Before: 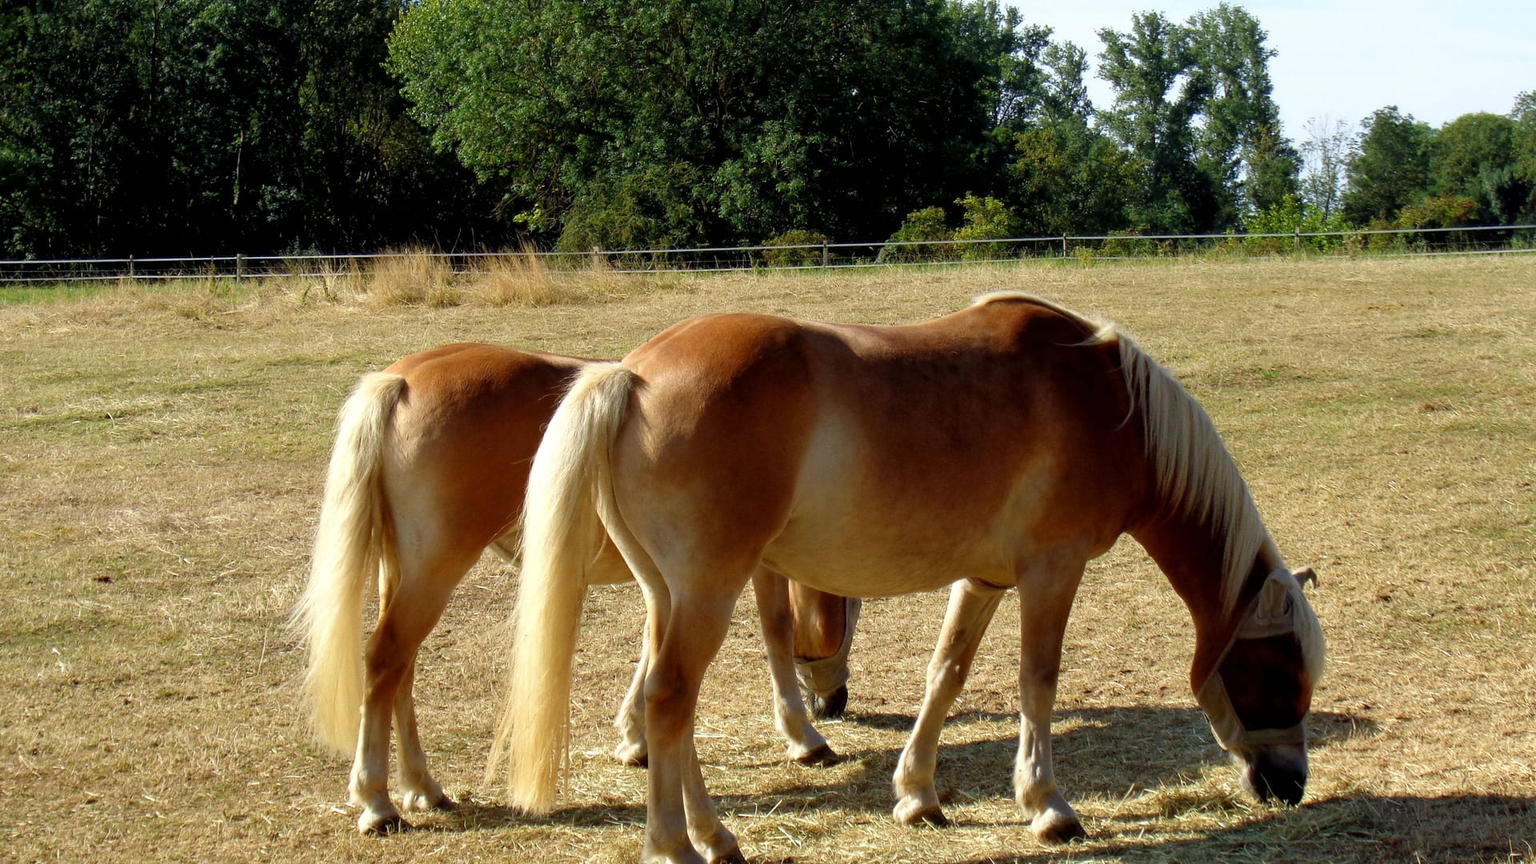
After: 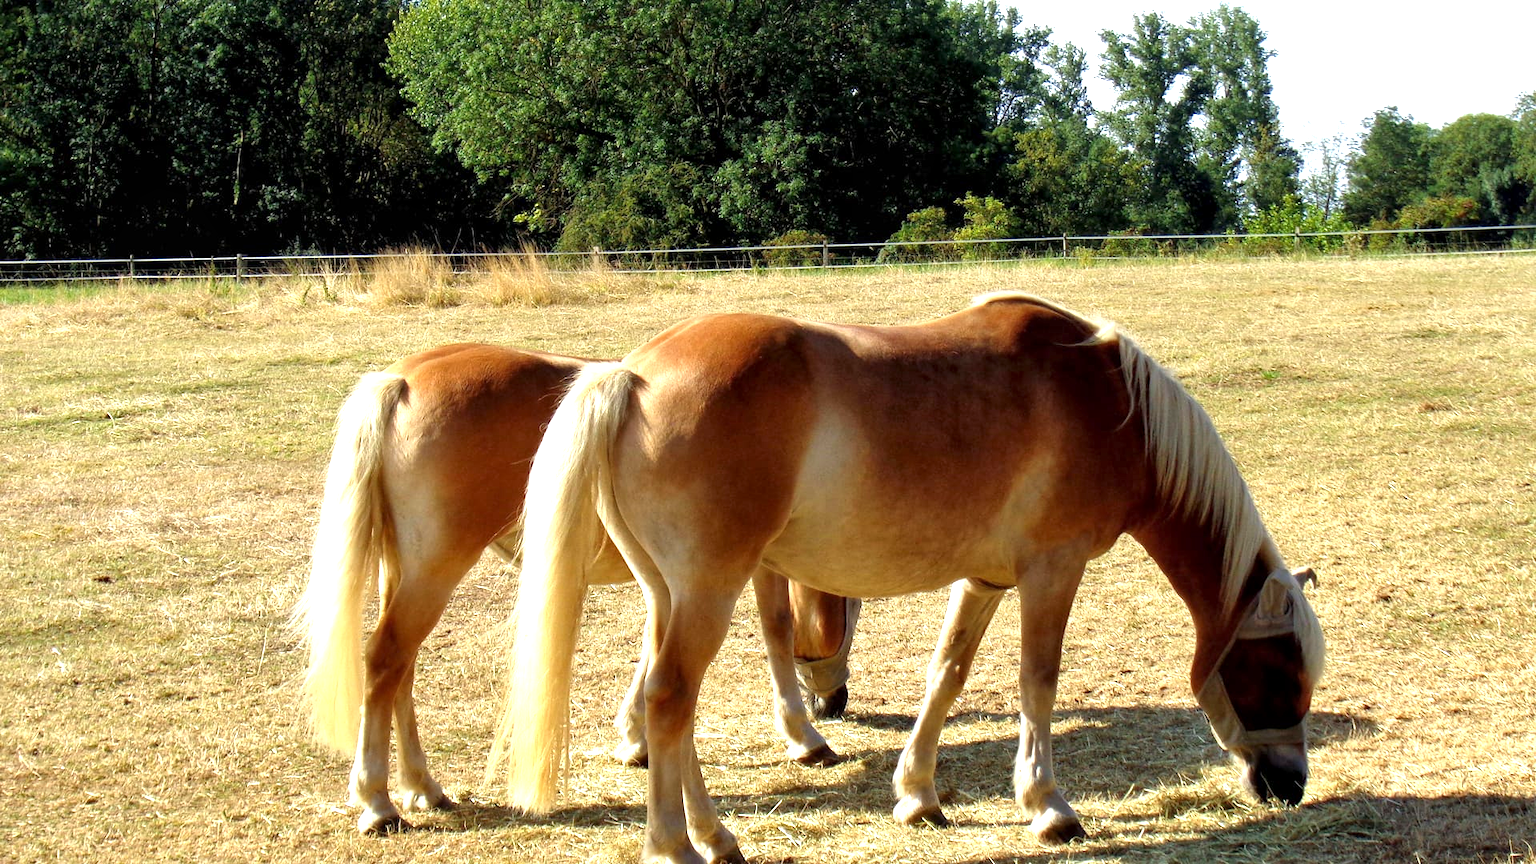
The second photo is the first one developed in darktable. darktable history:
local contrast: mode bilateral grid, contrast 19, coarseness 49, detail 121%, midtone range 0.2
exposure: black level correction 0, exposure 0.877 EV, compensate exposure bias true, compensate highlight preservation false
